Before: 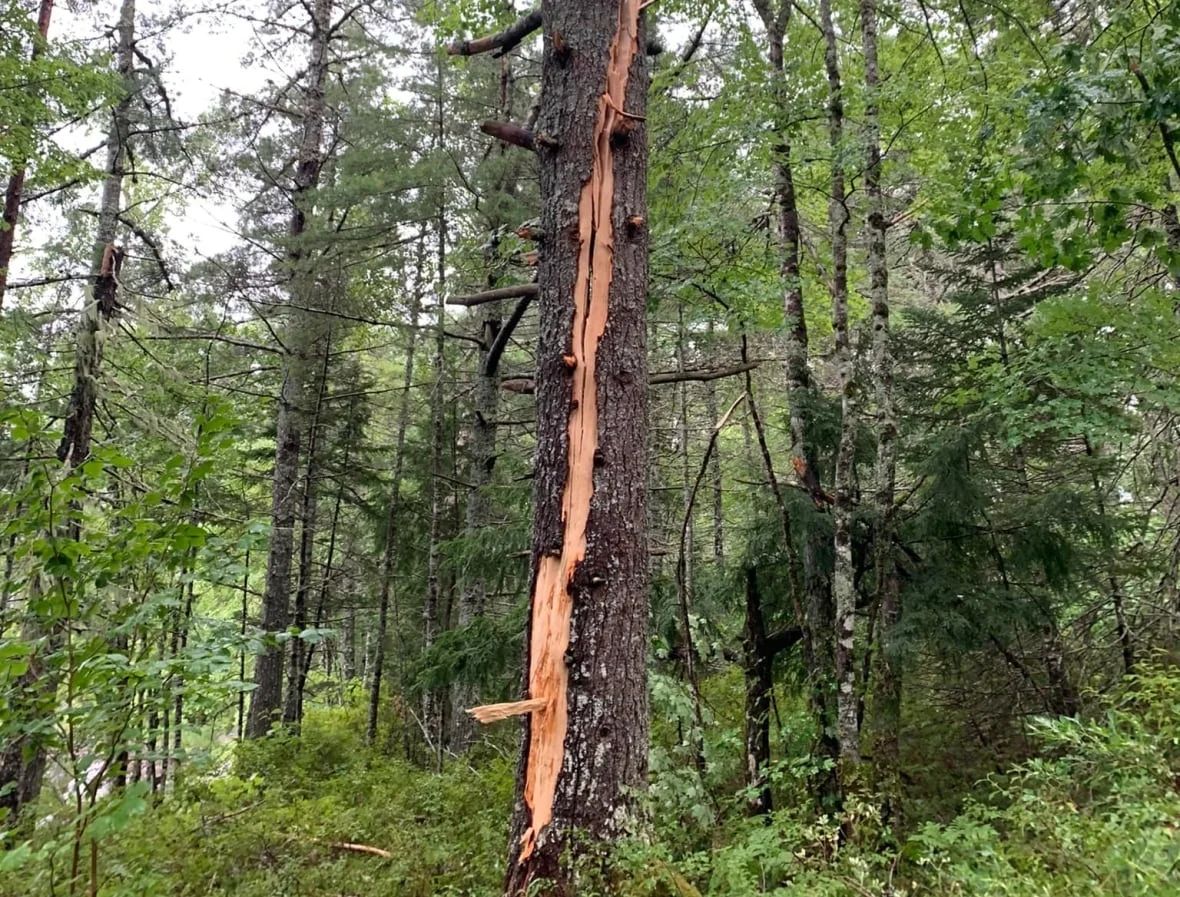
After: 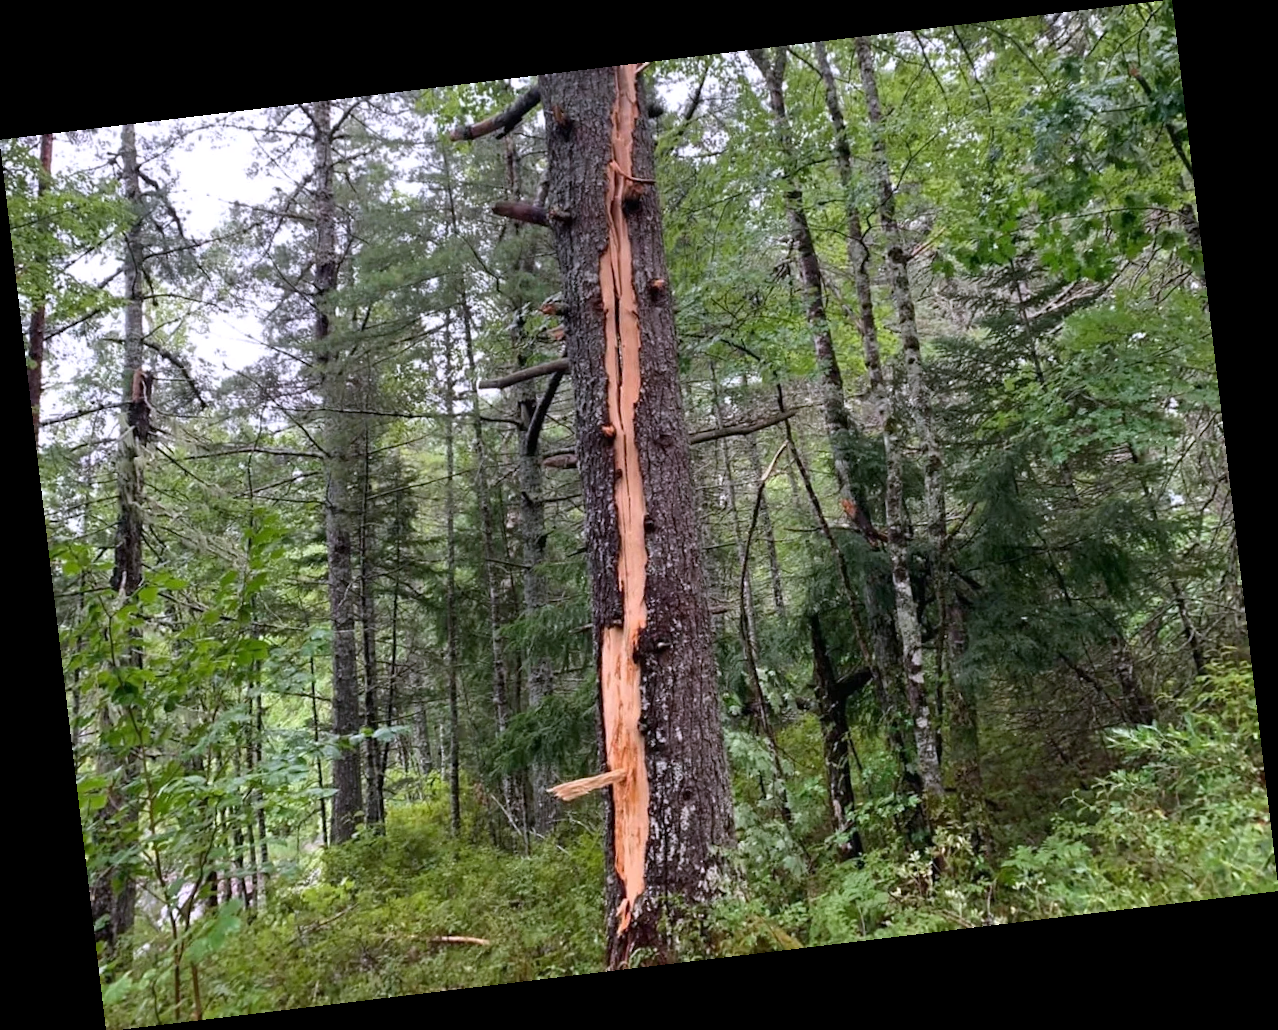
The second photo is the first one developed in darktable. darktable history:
white balance: red 1.004, blue 1.096
rotate and perspective: rotation -6.83°, automatic cropping off
